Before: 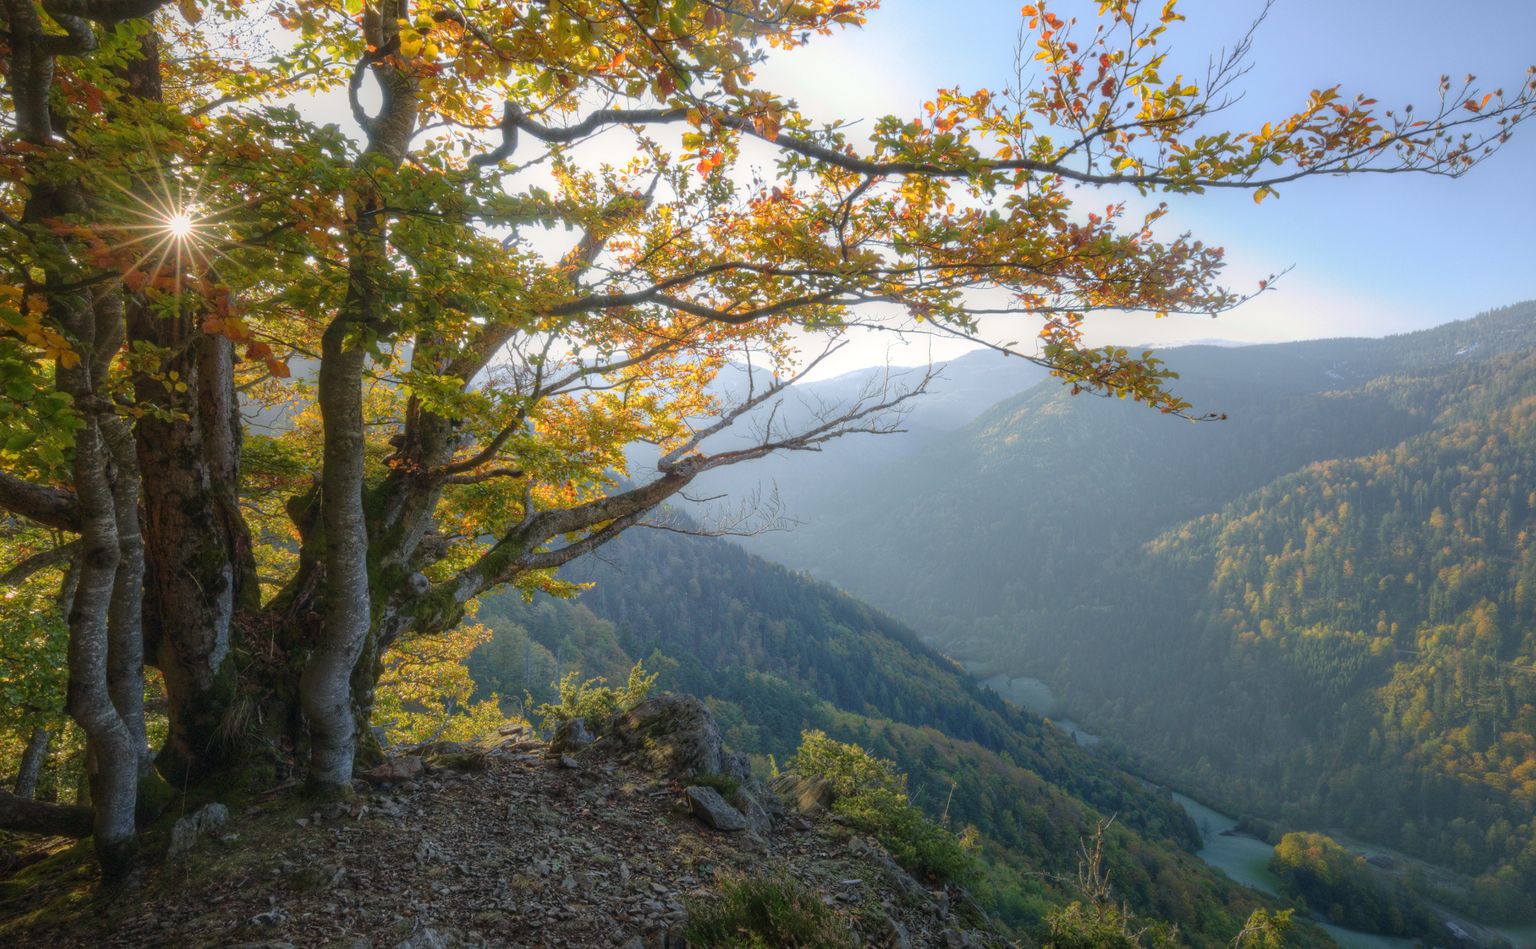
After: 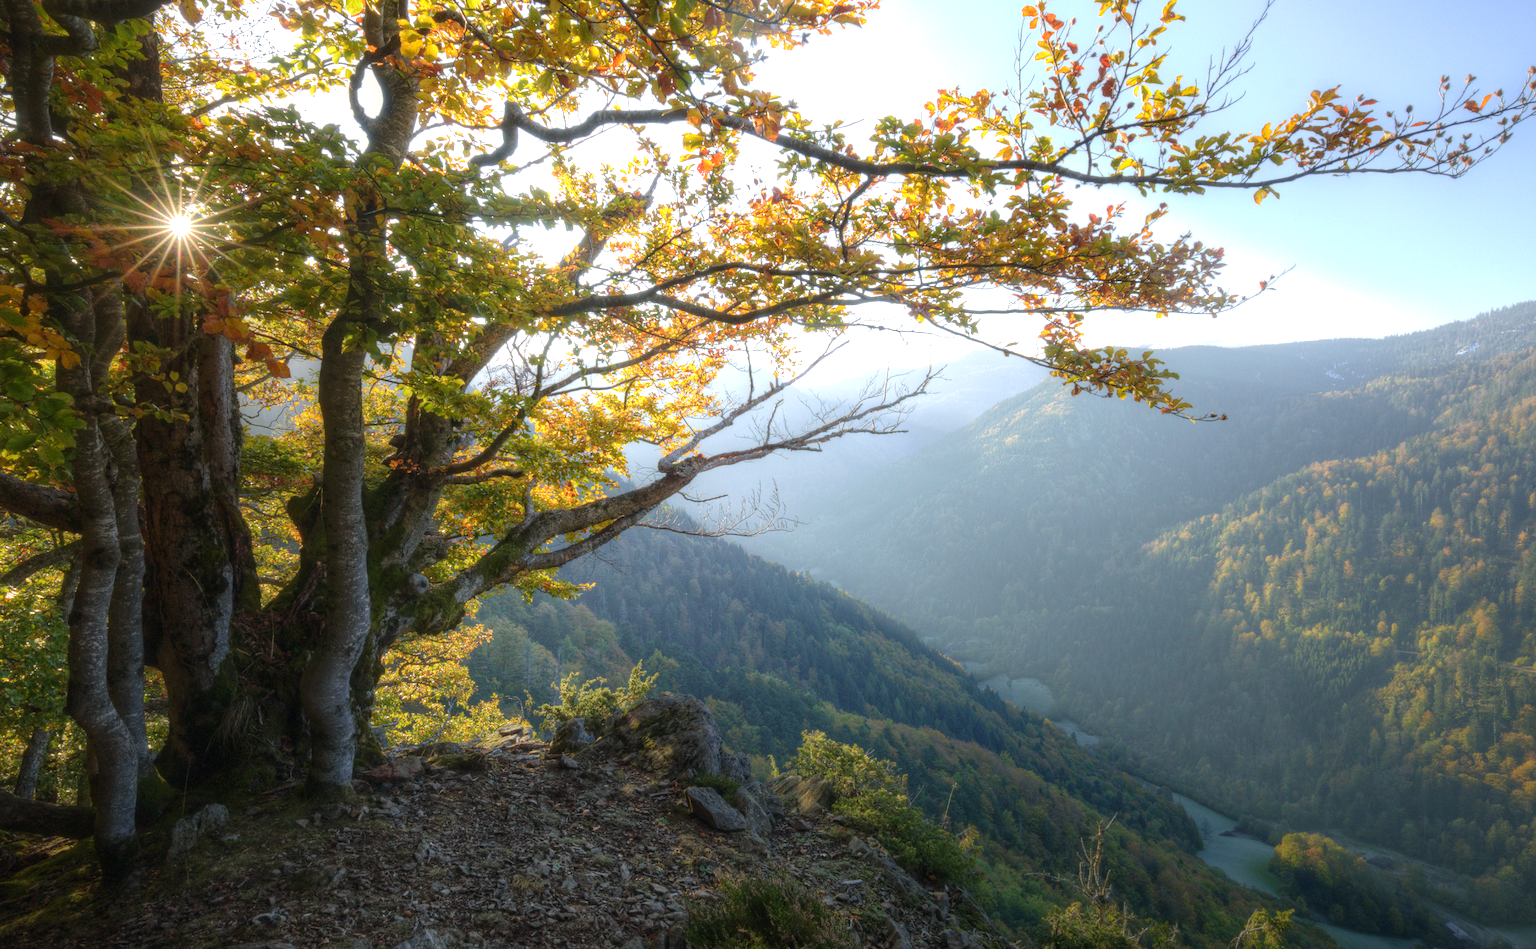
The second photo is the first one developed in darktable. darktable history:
tone equalizer: -8 EV -0.785 EV, -7 EV -0.729 EV, -6 EV -0.576 EV, -5 EV -0.371 EV, -3 EV 0.367 EV, -2 EV 0.6 EV, -1 EV 0.698 EV, +0 EV 0.755 EV, edges refinement/feathering 500, mask exposure compensation -1.57 EV, preserve details guided filter
